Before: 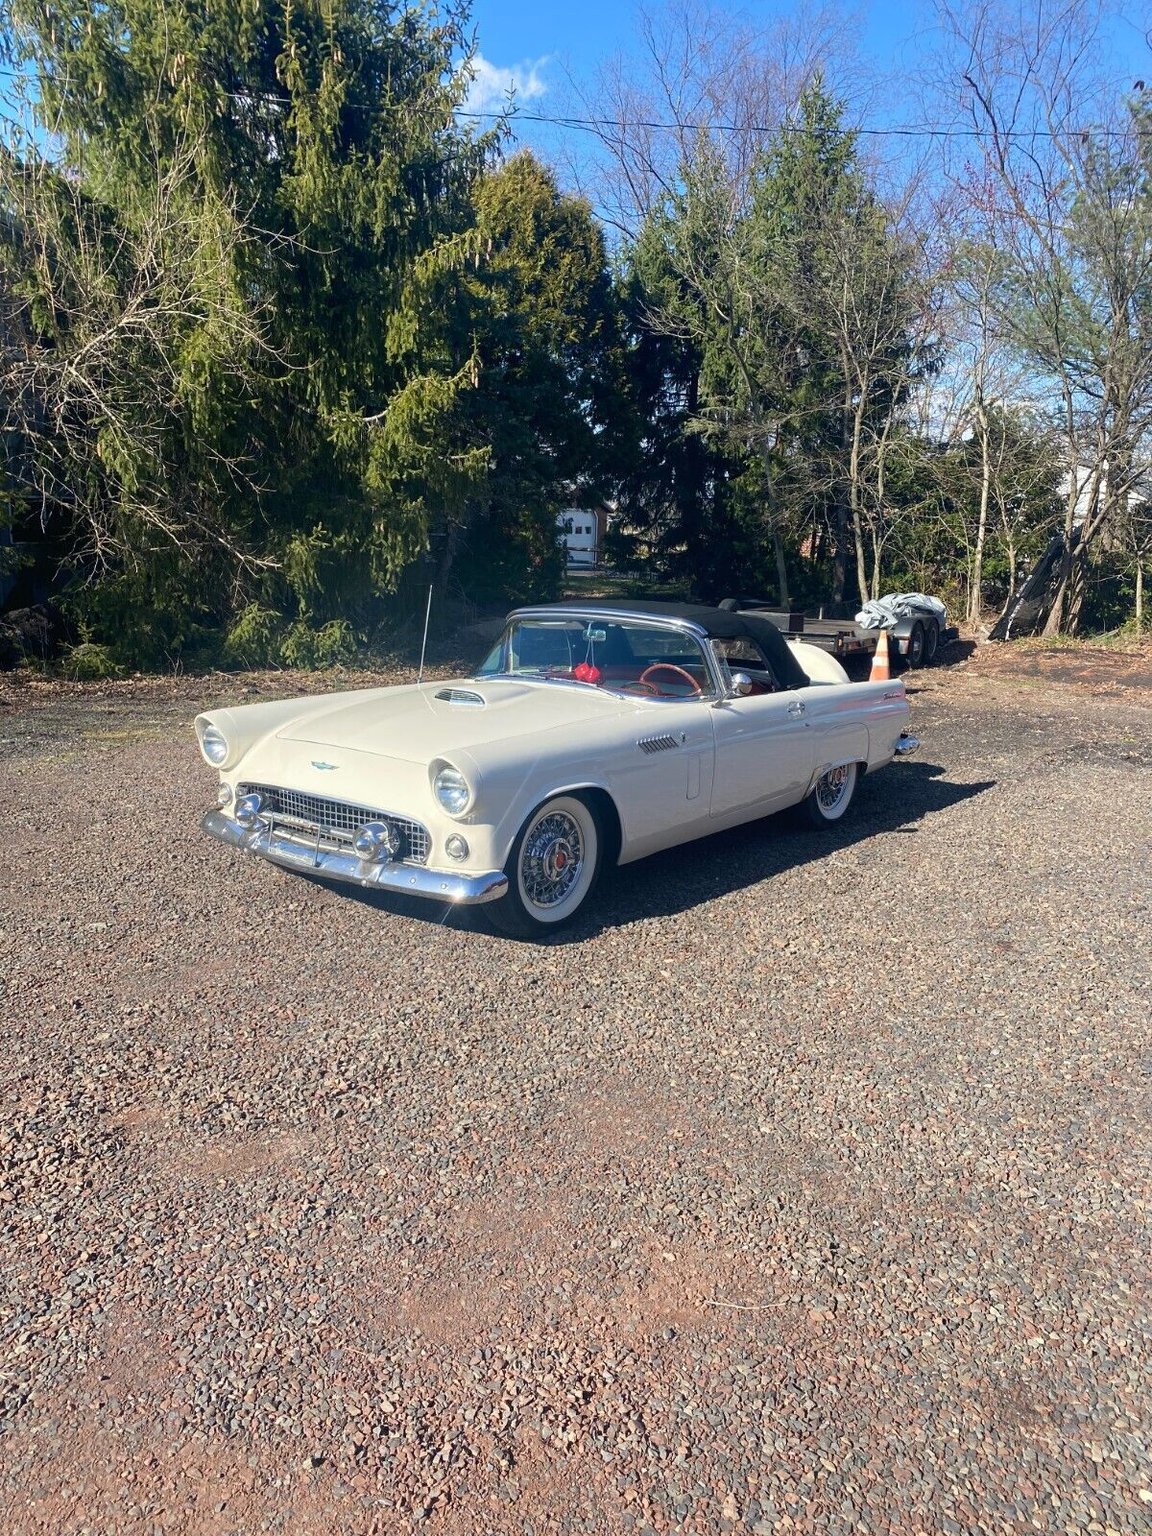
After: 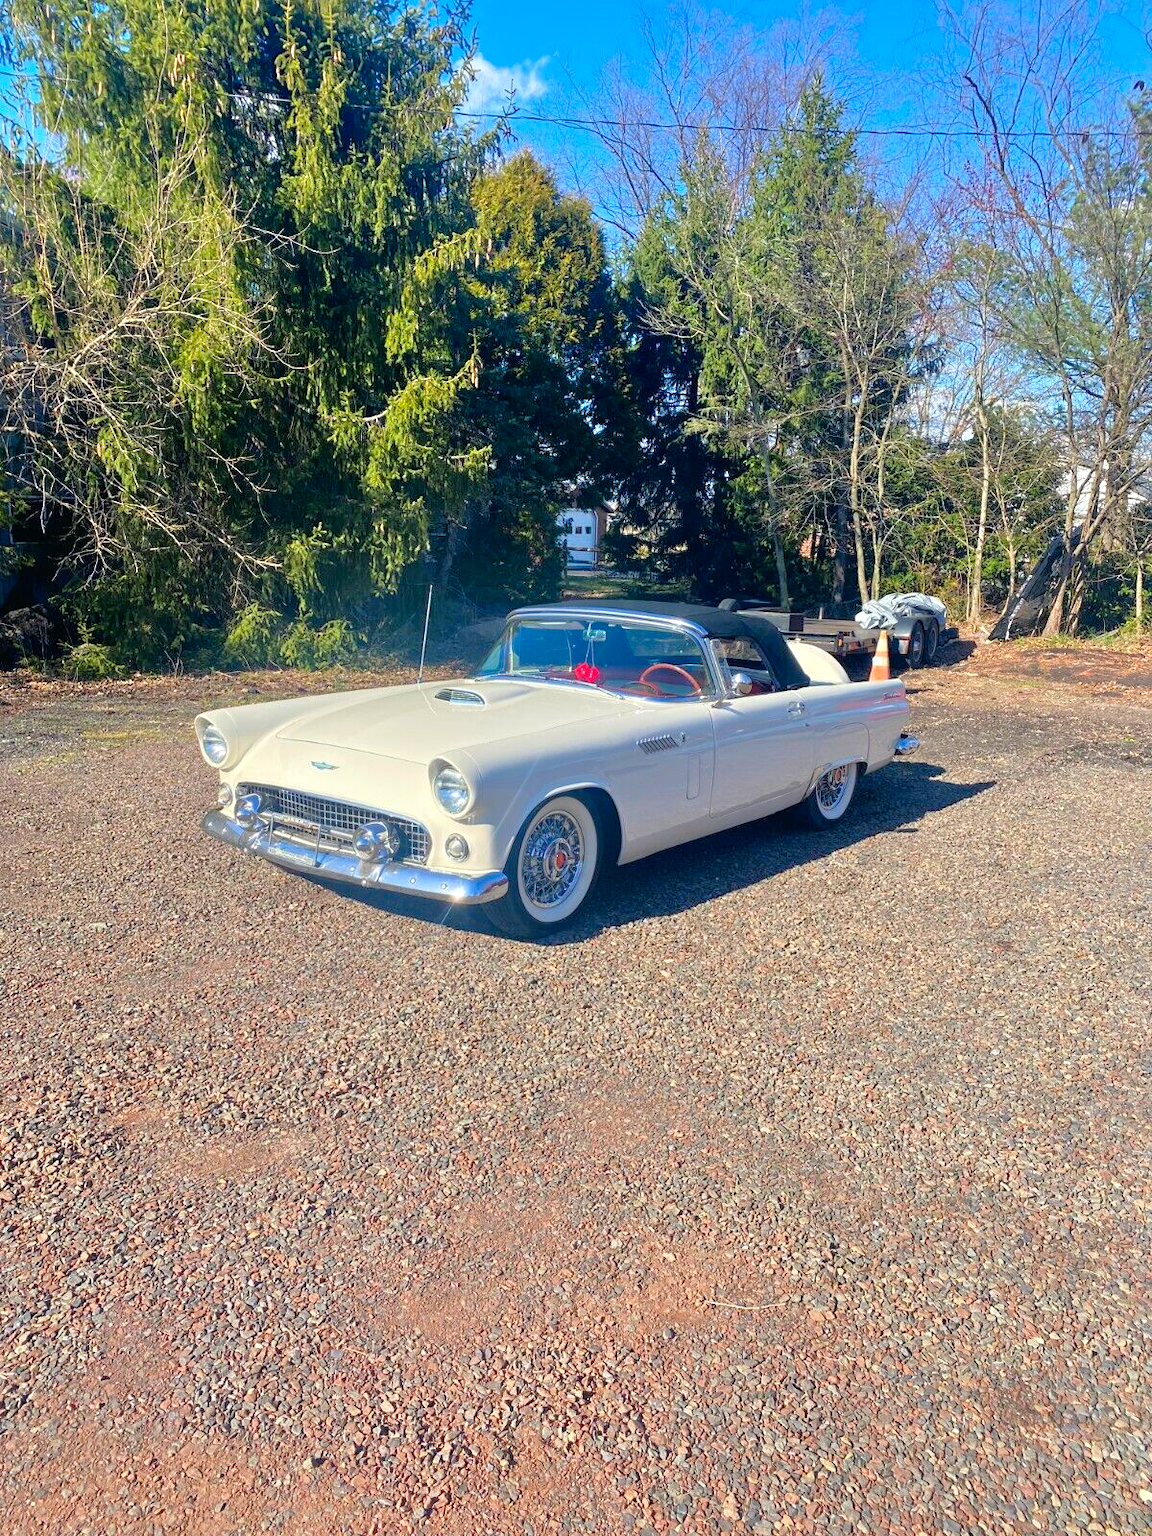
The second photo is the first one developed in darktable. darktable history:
tone equalizer: -7 EV 0.15 EV, -6 EV 0.6 EV, -5 EV 1.15 EV, -4 EV 1.33 EV, -3 EV 1.15 EV, -2 EV 0.6 EV, -1 EV 0.15 EV, mask exposure compensation -0.5 EV
contrast brightness saturation: brightness -0.02, saturation 0.35
